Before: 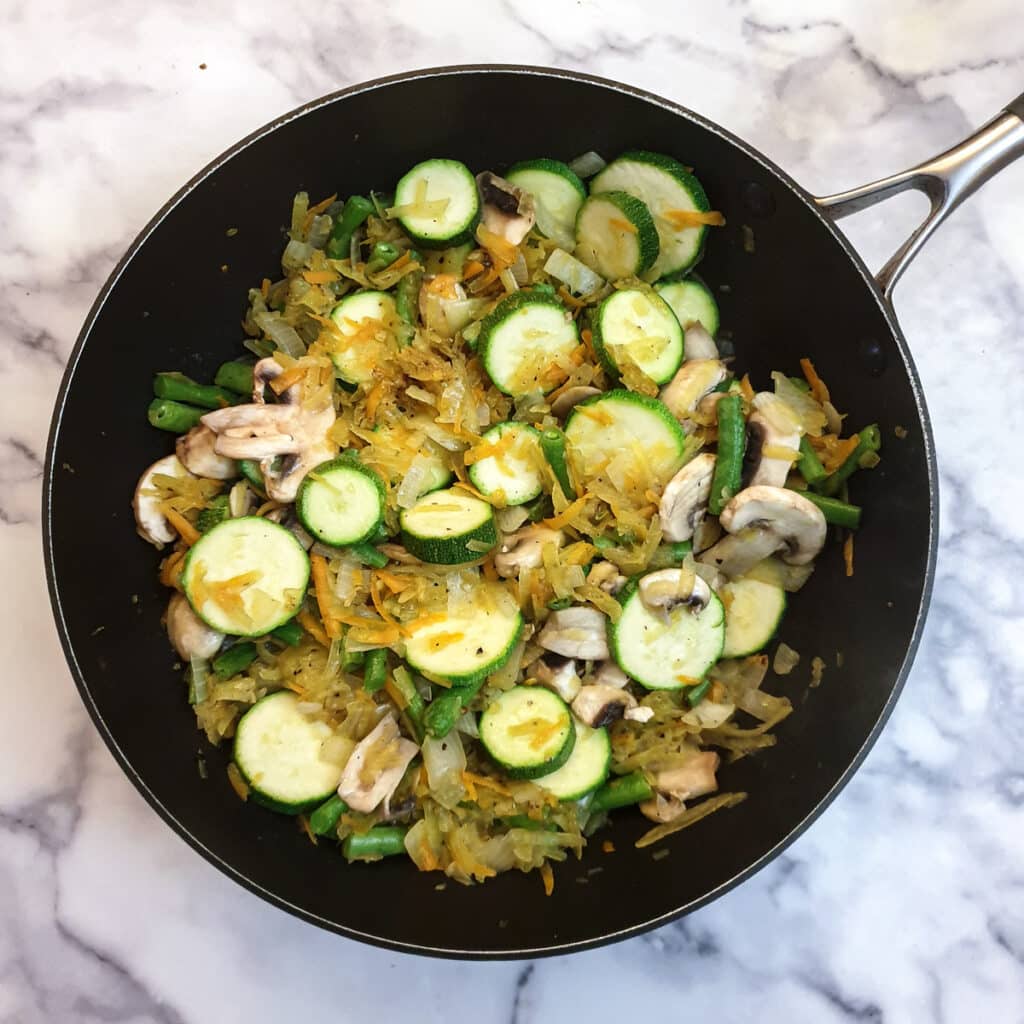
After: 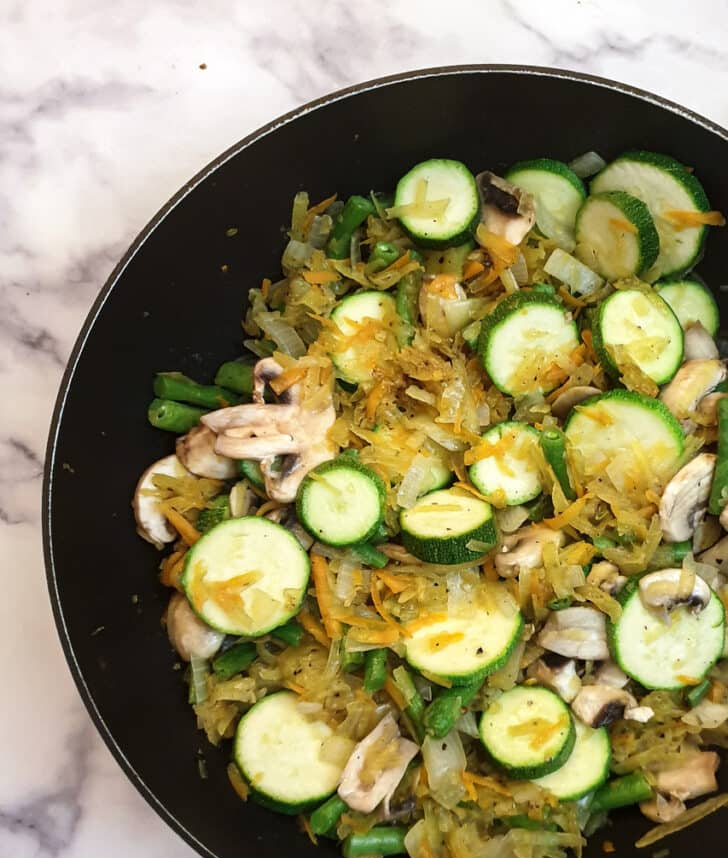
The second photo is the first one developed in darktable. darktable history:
crop: right 28.897%, bottom 16.184%
